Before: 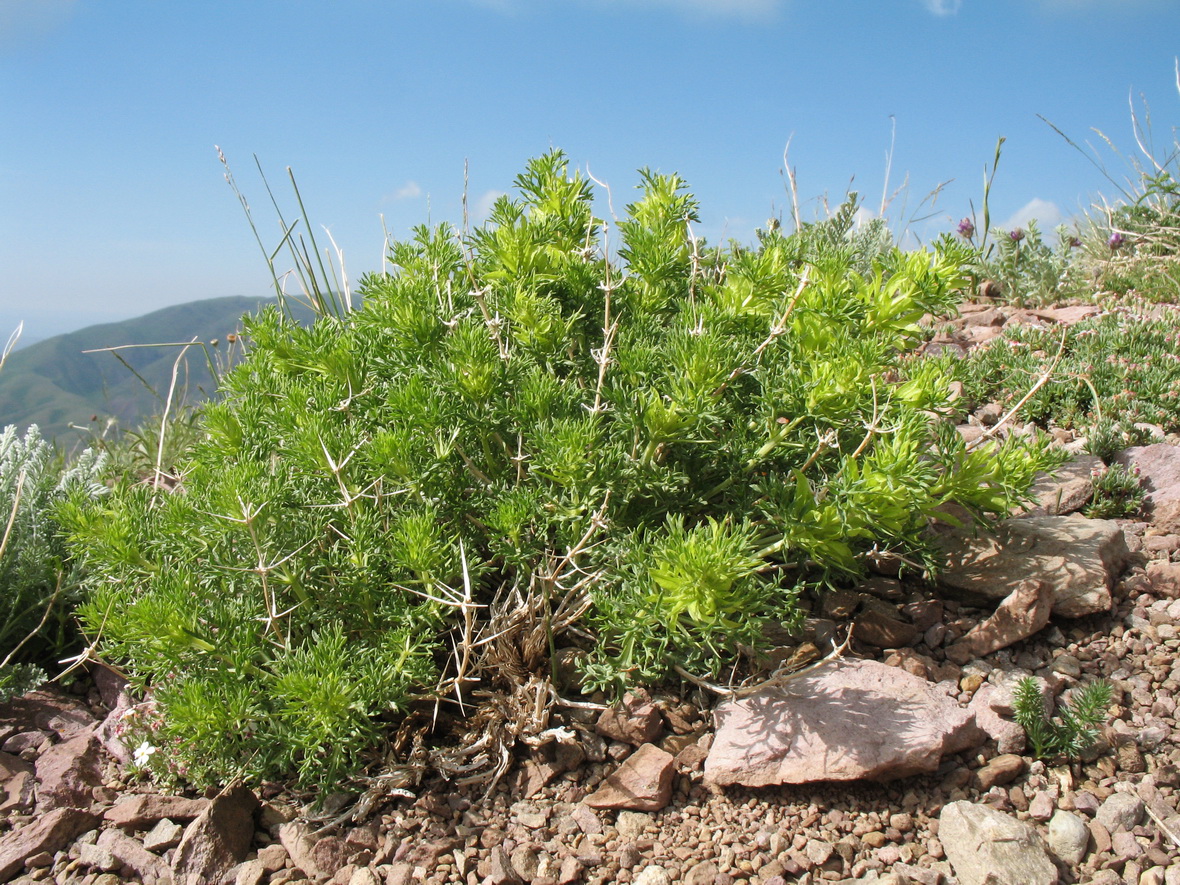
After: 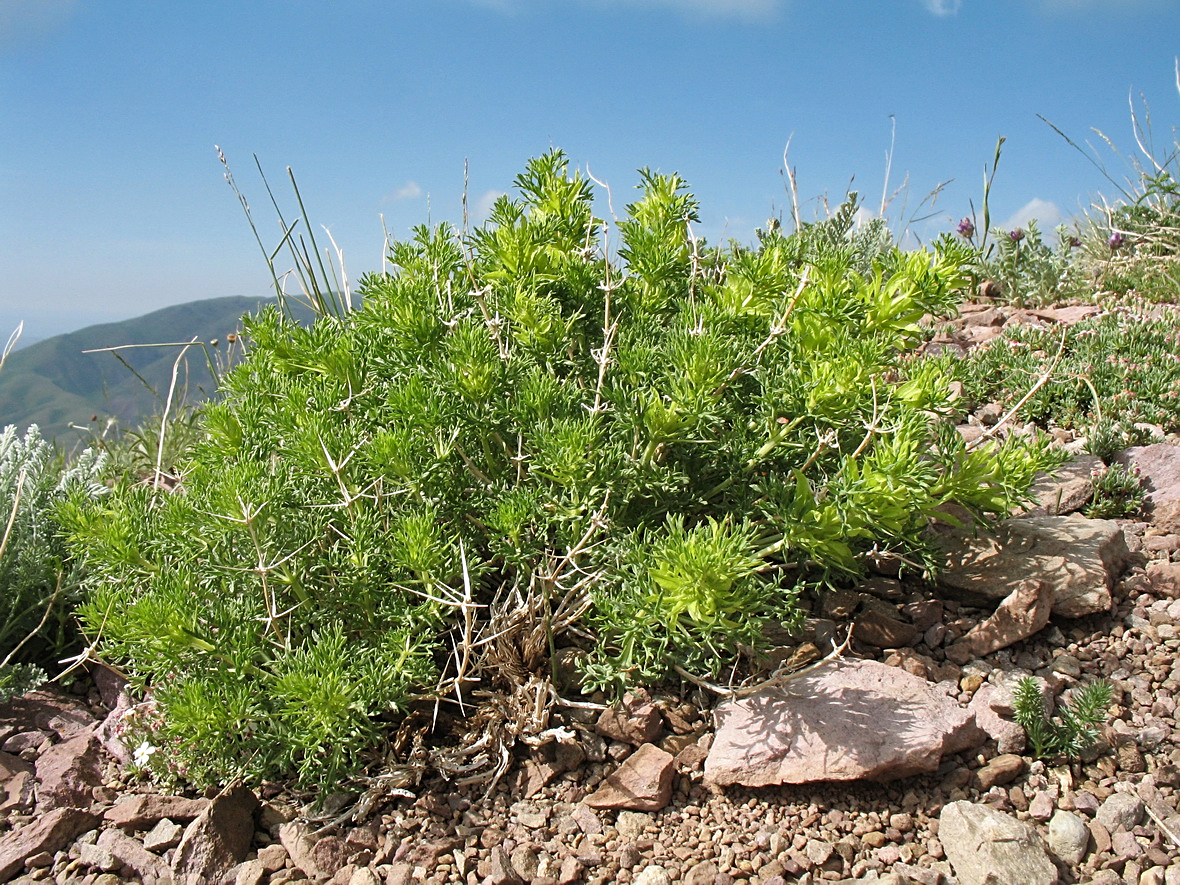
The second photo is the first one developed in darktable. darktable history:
sharpen: on, module defaults
shadows and highlights: shadows 60, soften with gaussian
